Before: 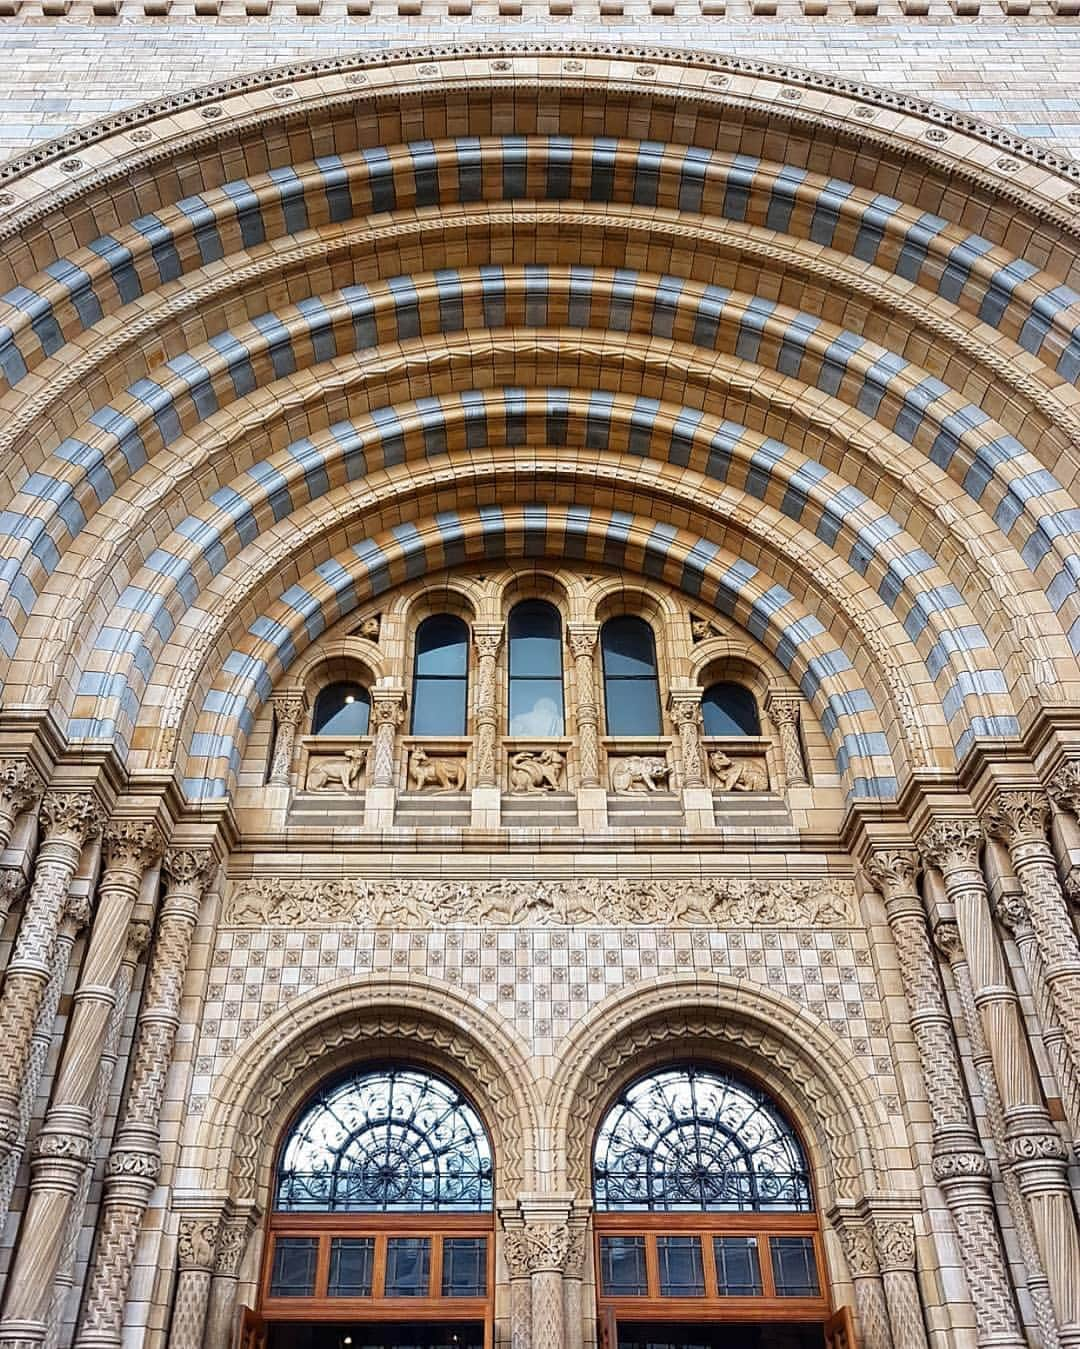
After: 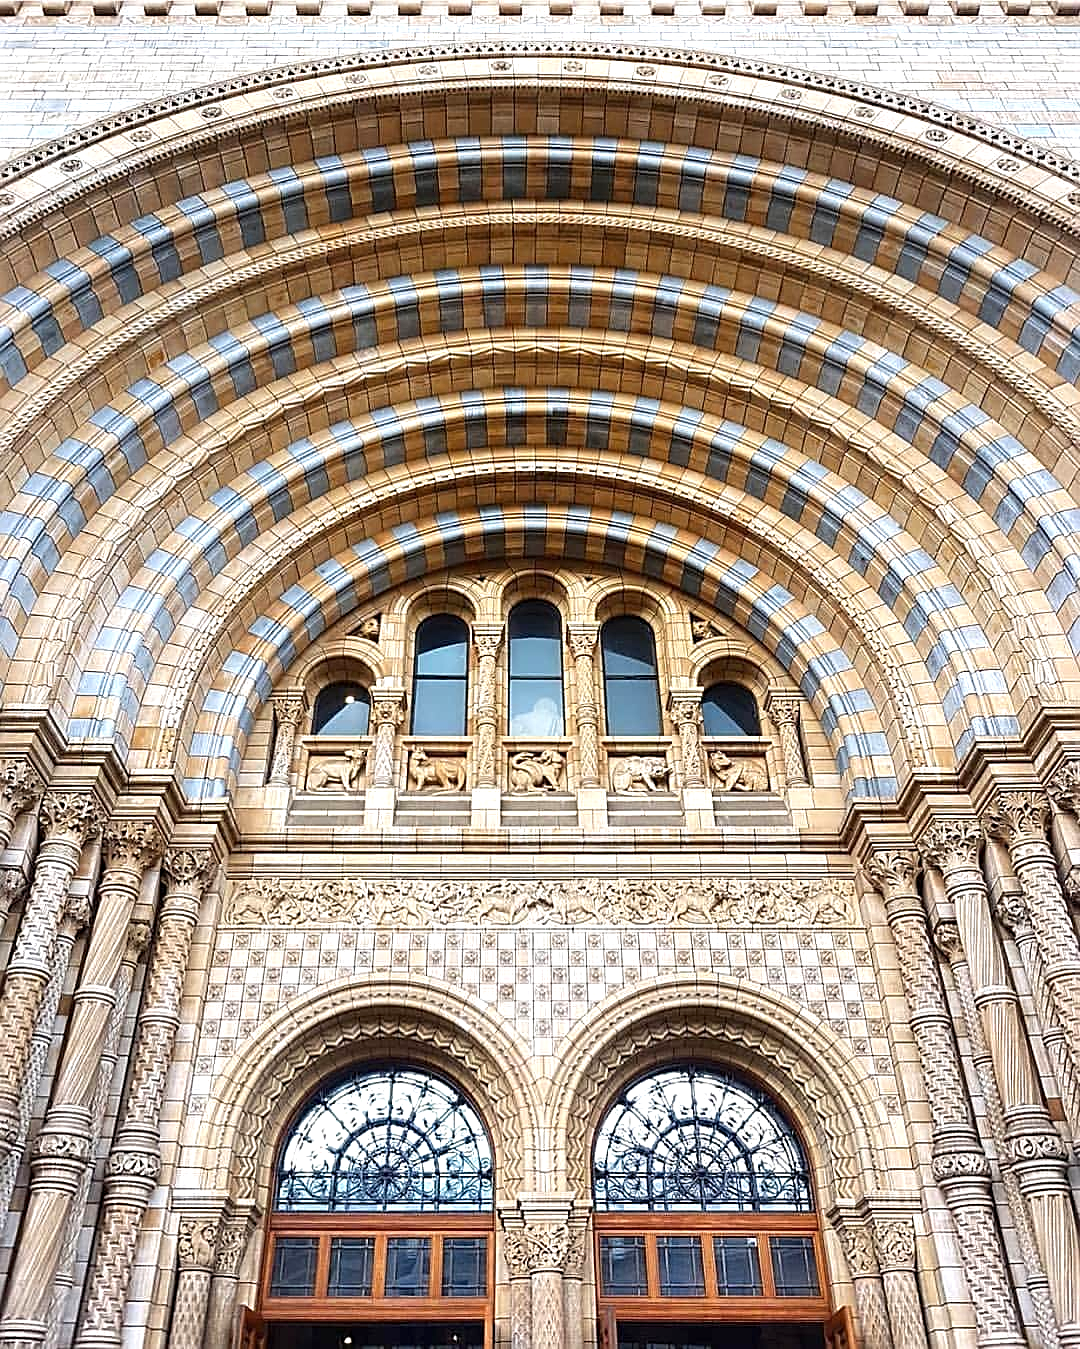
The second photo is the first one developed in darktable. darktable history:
exposure: black level correction 0, exposure 0.498 EV, compensate exposure bias true, compensate highlight preservation false
sharpen: on, module defaults
